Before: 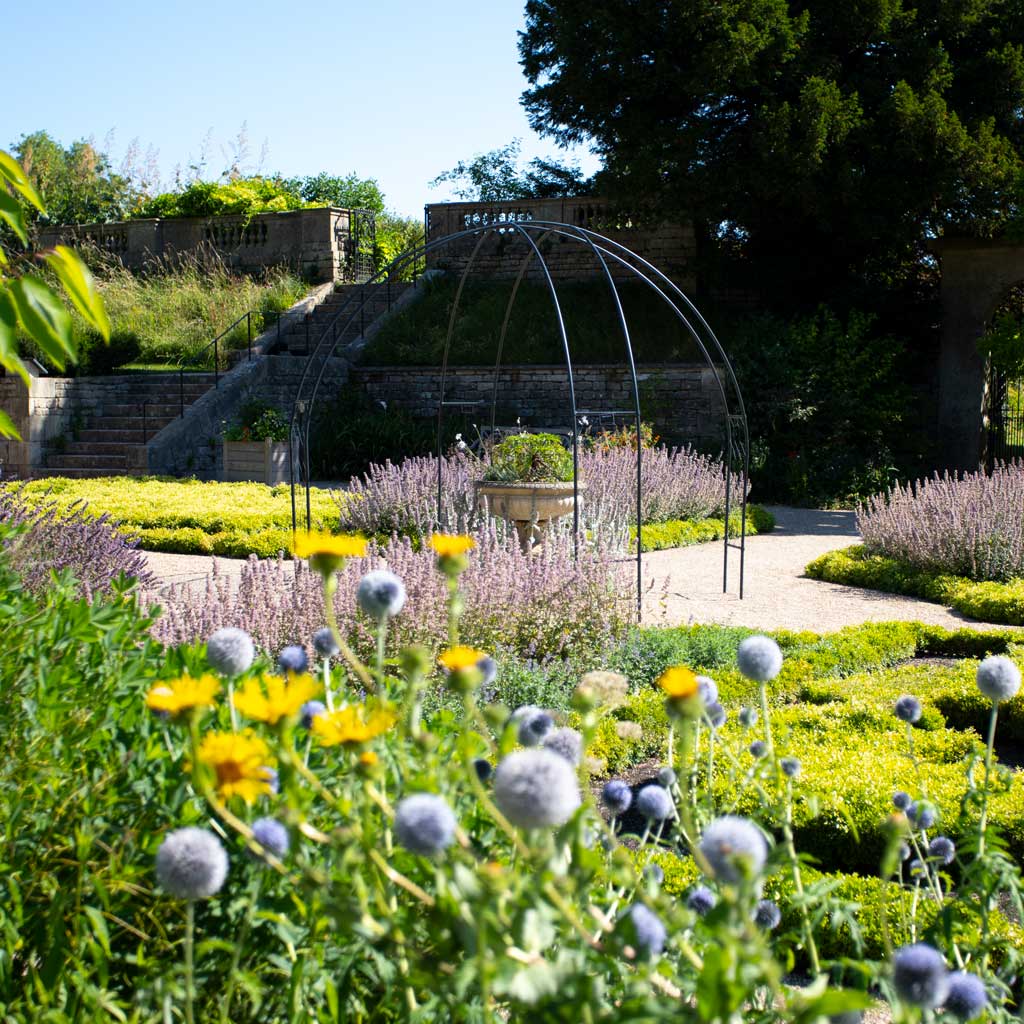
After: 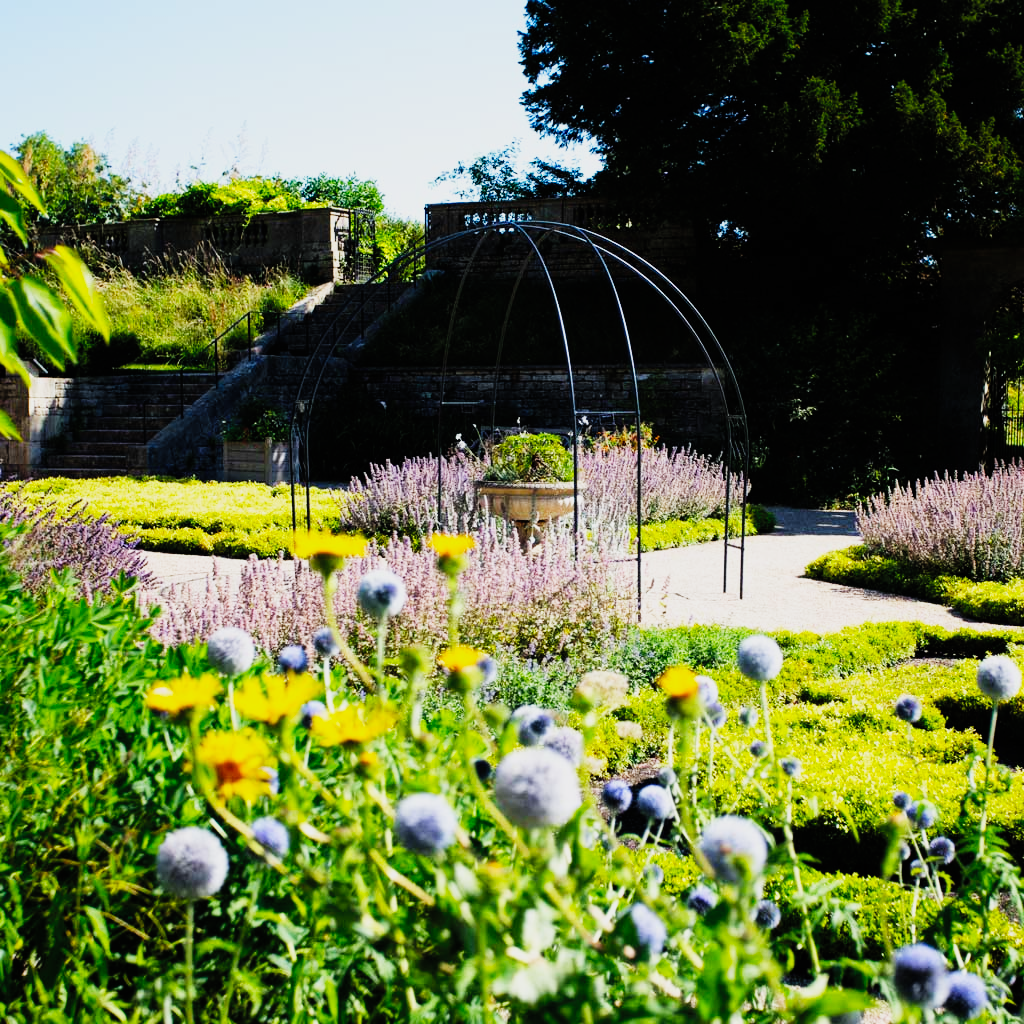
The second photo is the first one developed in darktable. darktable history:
sigmoid: contrast 2, skew -0.2, preserve hue 0%, red attenuation 0.1, red rotation 0.035, green attenuation 0.1, green rotation -0.017, blue attenuation 0.15, blue rotation -0.052, base primaries Rec2020
contrast brightness saturation: brightness 0.09, saturation 0.19
